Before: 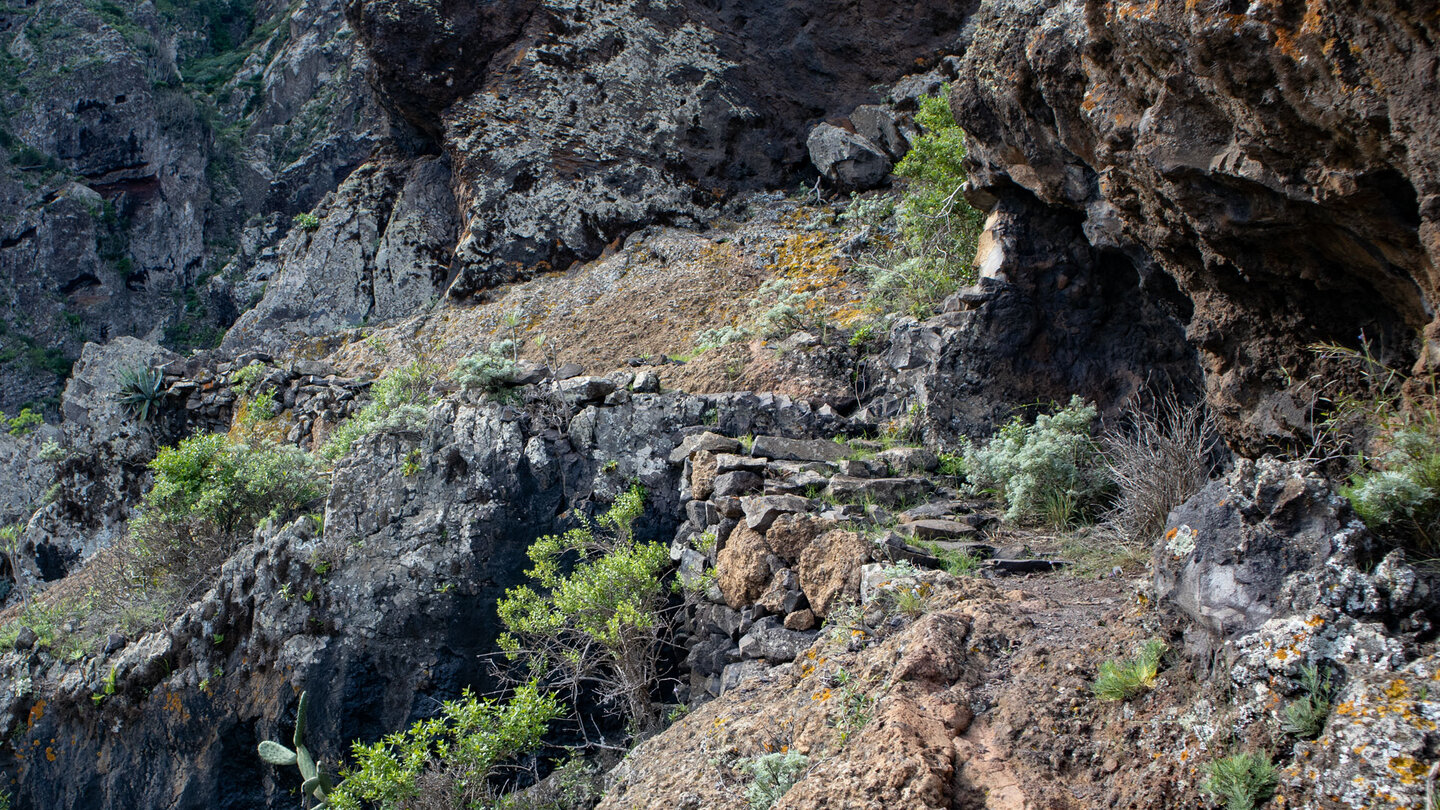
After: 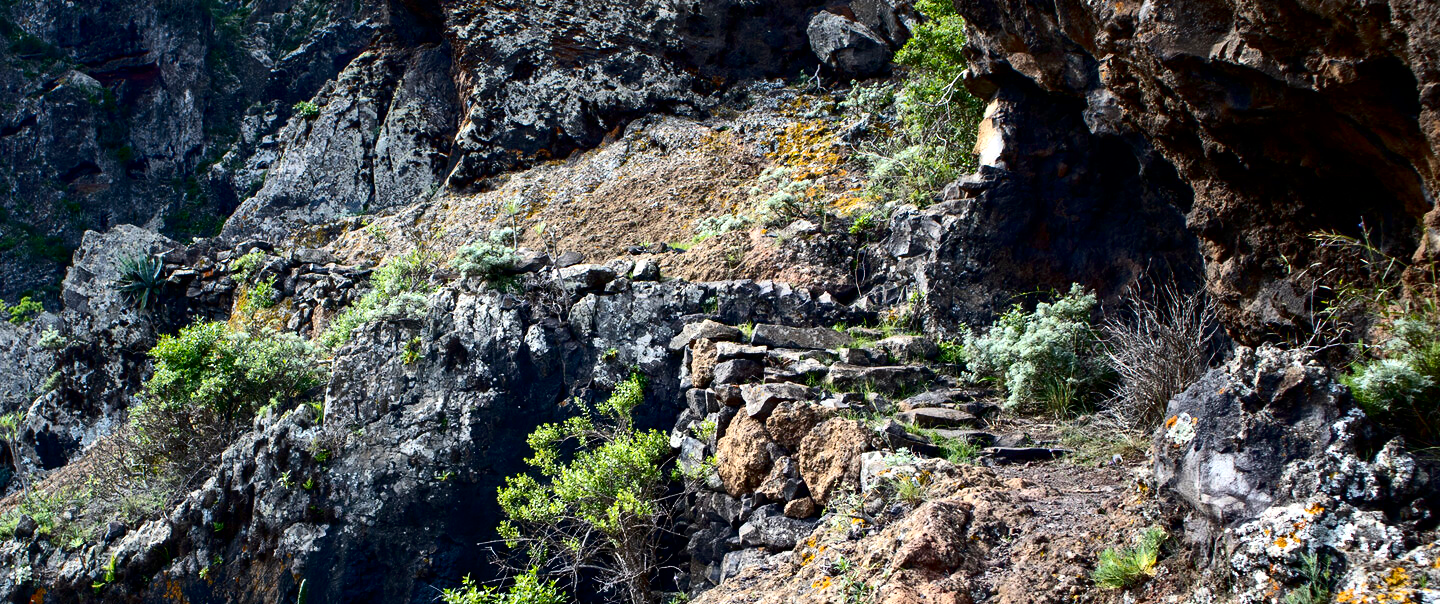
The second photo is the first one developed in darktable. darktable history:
exposure: black level correction 0.001, exposure 0.498 EV, compensate exposure bias true, compensate highlight preservation false
contrast brightness saturation: contrast 0.24, brightness -0.228, saturation 0.139
crop: top 13.928%, bottom 11.392%
